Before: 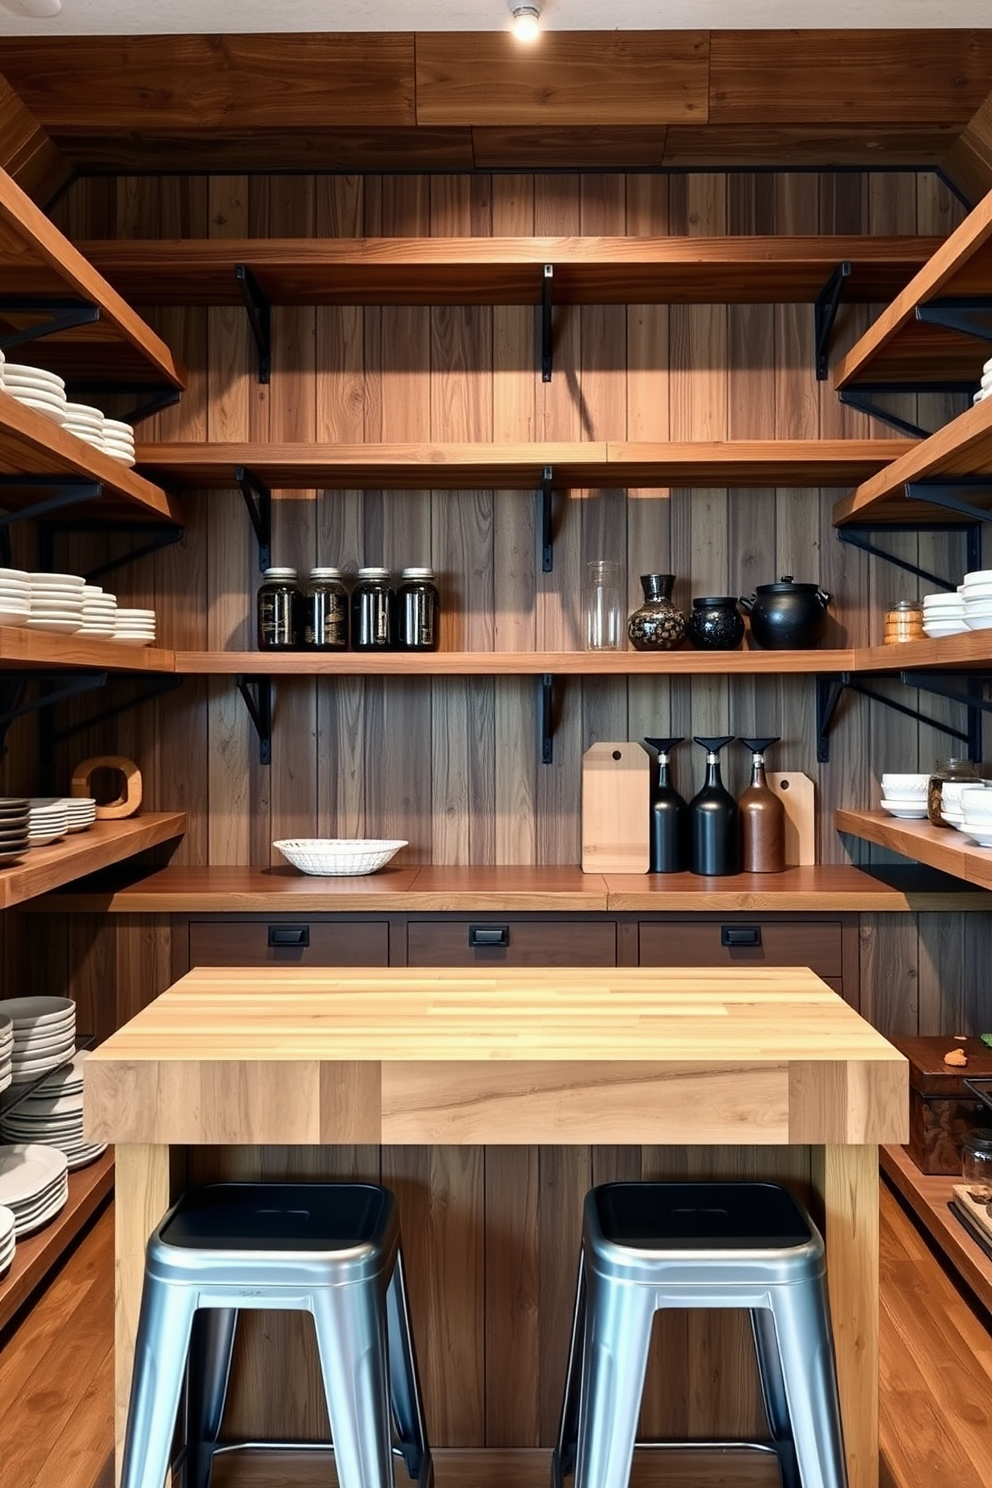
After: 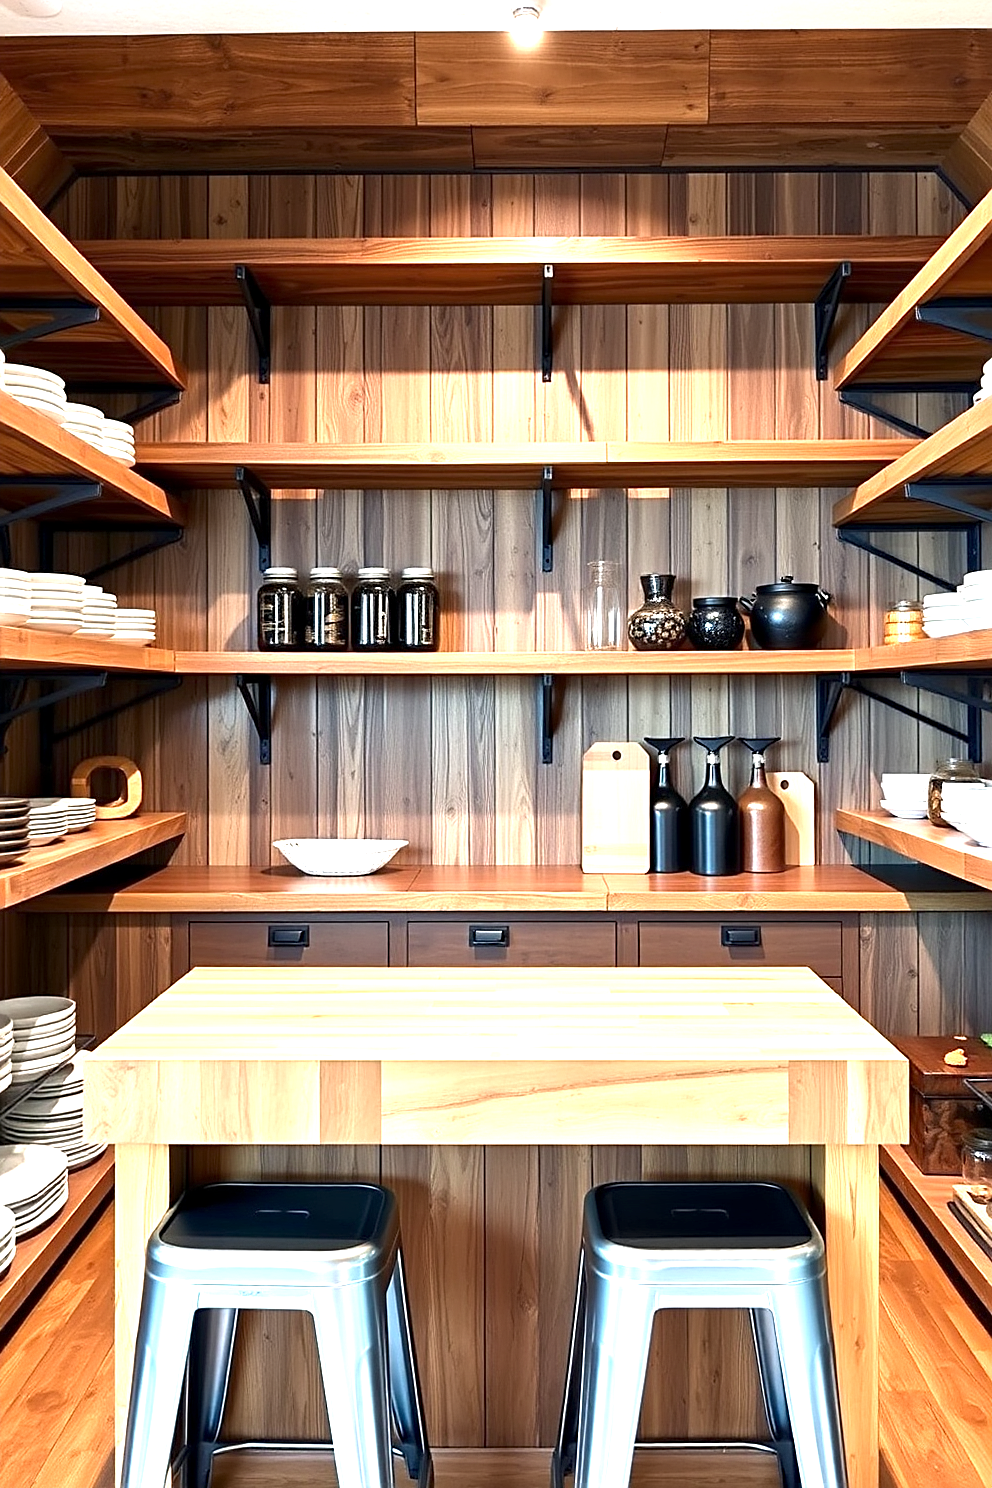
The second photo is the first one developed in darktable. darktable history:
exposure: black level correction 0.001, exposure 1.398 EV, compensate highlight preservation false
sharpen: on, module defaults
